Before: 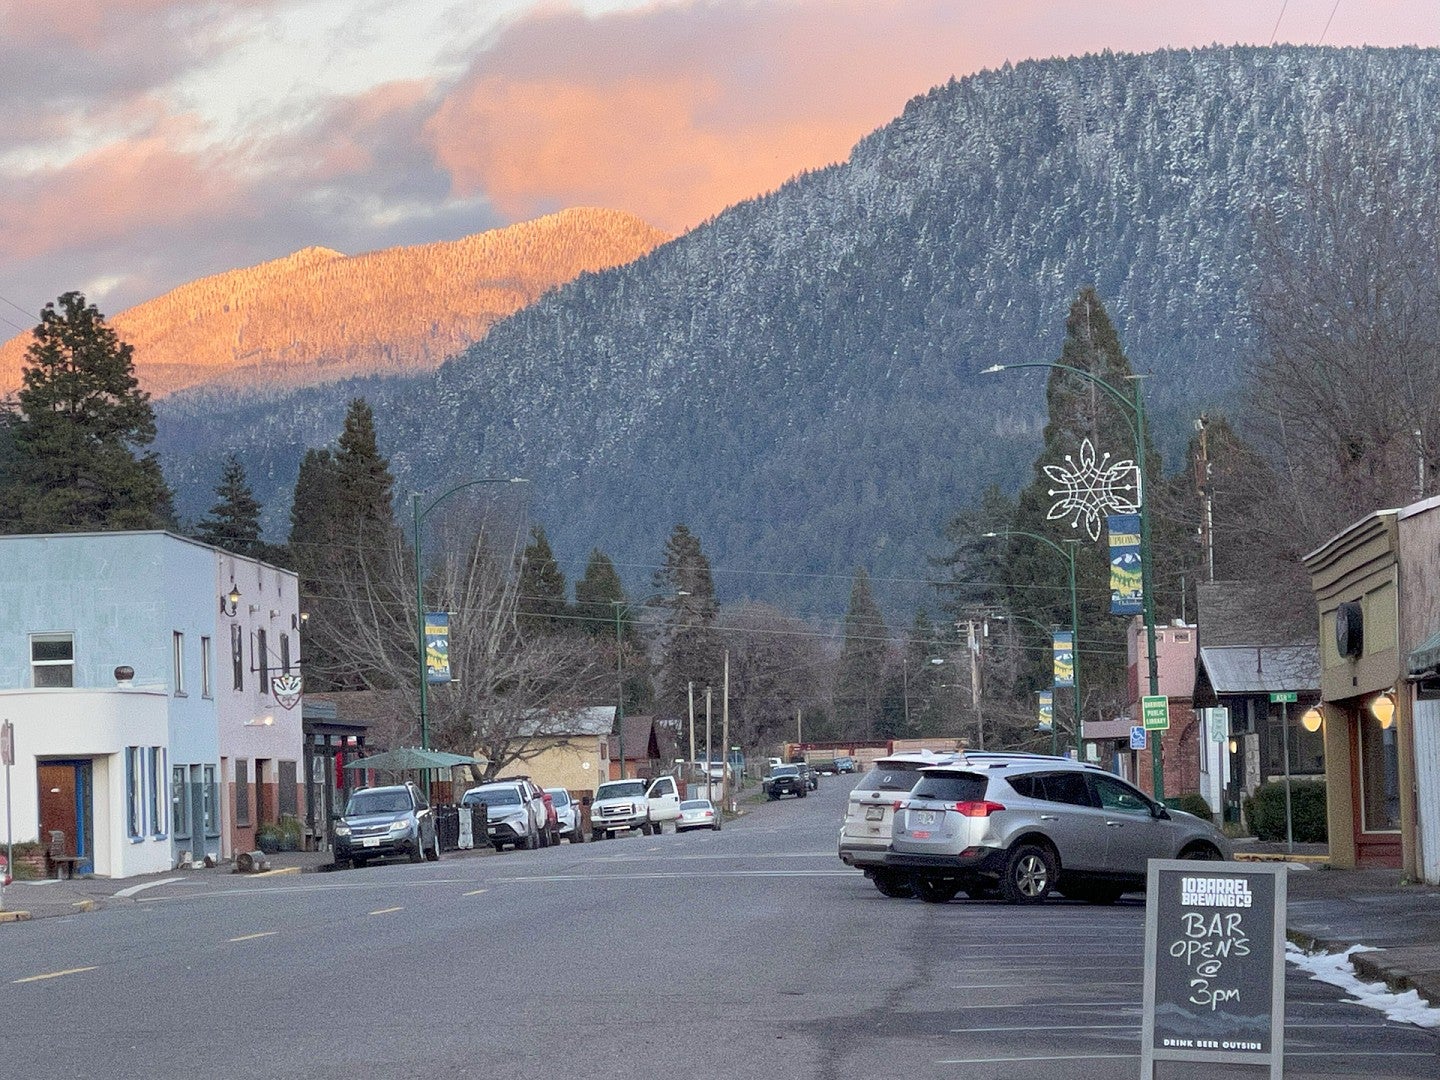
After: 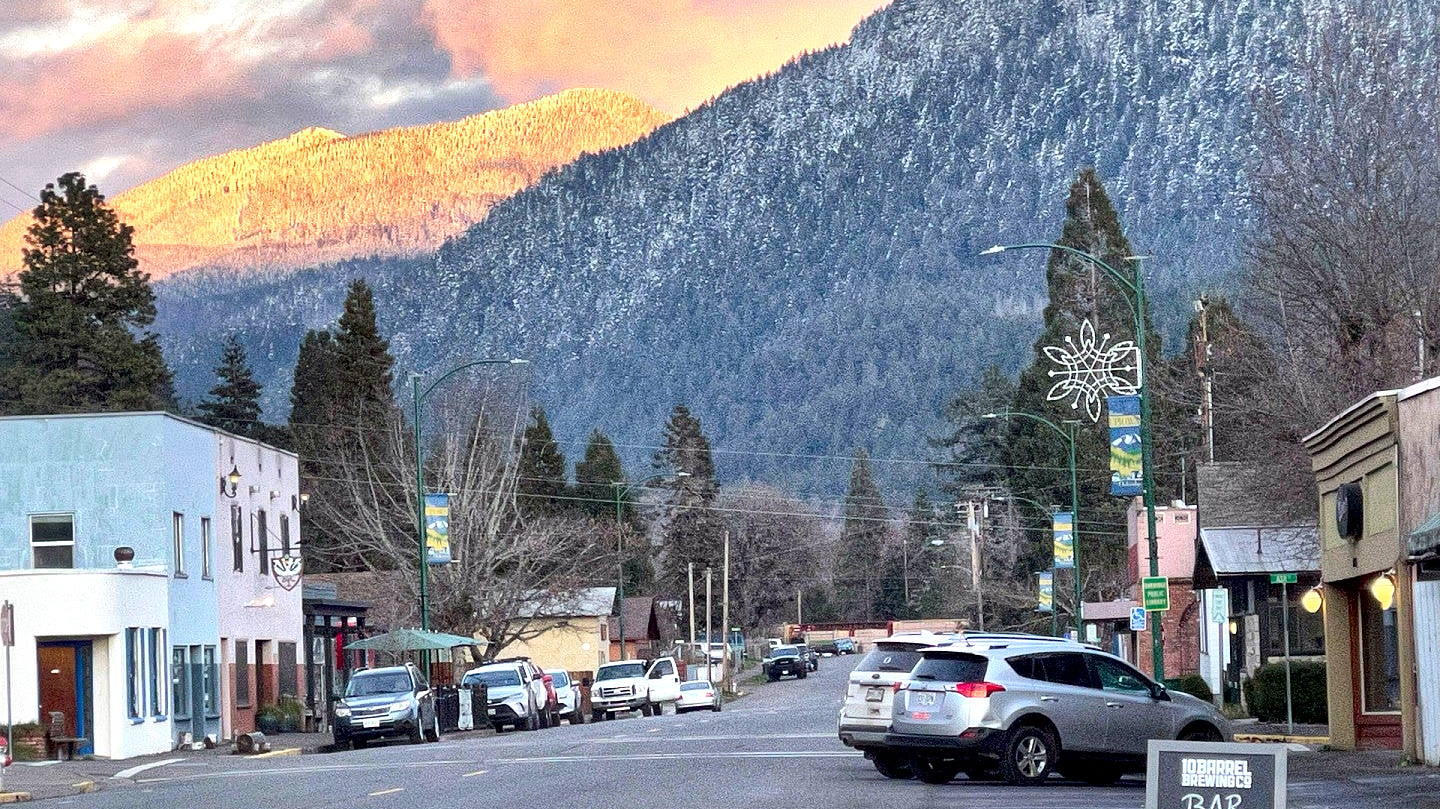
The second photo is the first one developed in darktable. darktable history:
crop: top 11.055%, bottom 13.961%
tone equalizer: -8 EV -0.398 EV, -7 EV -0.417 EV, -6 EV -0.315 EV, -5 EV -0.207 EV, -3 EV 0.201 EV, -2 EV 0.336 EV, -1 EV 0.398 EV, +0 EV 0.398 EV
local contrast: mode bilateral grid, contrast 19, coarseness 49, detail 179%, midtone range 0.2
shadows and highlights: low approximation 0.01, soften with gaussian
color zones: curves: ch0 [(0, 0.558) (0.143, 0.548) (0.286, 0.447) (0.429, 0.259) (0.571, 0.5) (0.714, 0.5) (0.857, 0.593) (1, 0.558)]; ch1 [(0, 0.543) (0.01, 0.544) (0.12, 0.492) (0.248, 0.458) (0.5, 0.534) (0.748, 0.5) (0.99, 0.469) (1, 0.543)]; ch2 [(0, 0.507) (0.143, 0.522) (0.286, 0.505) (0.429, 0.5) (0.571, 0.5) (0.714, 0.5) (0.857, 0.5) (1, 0.507)]
contrast brightness saturation: contrast 0.09, saturation 0.268
